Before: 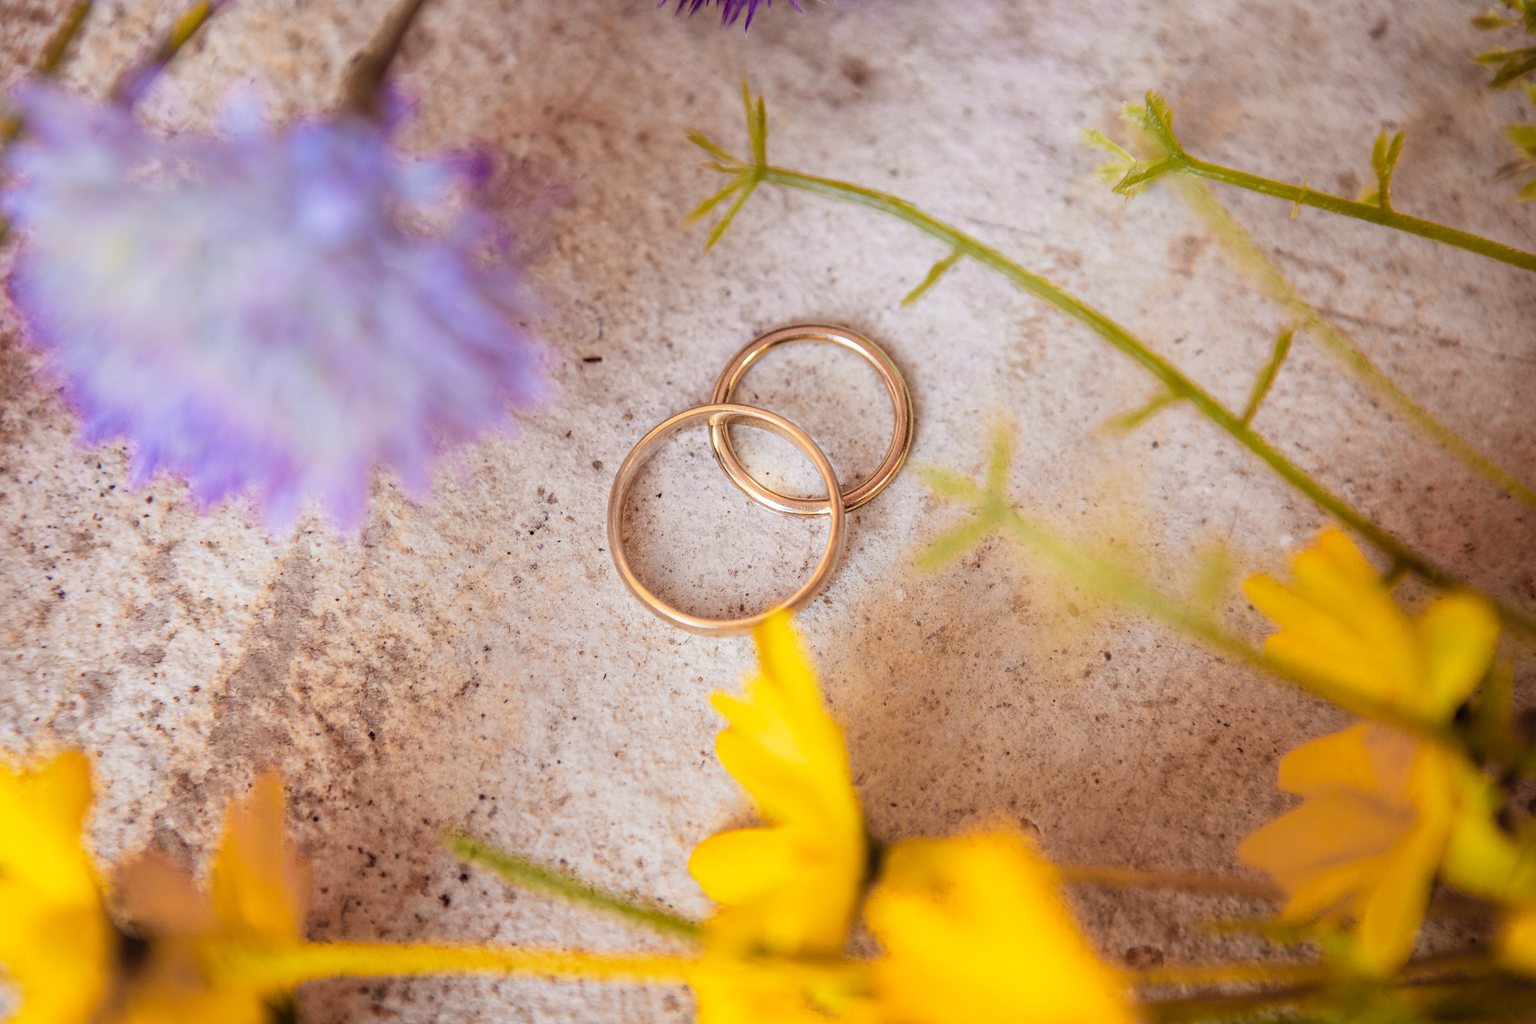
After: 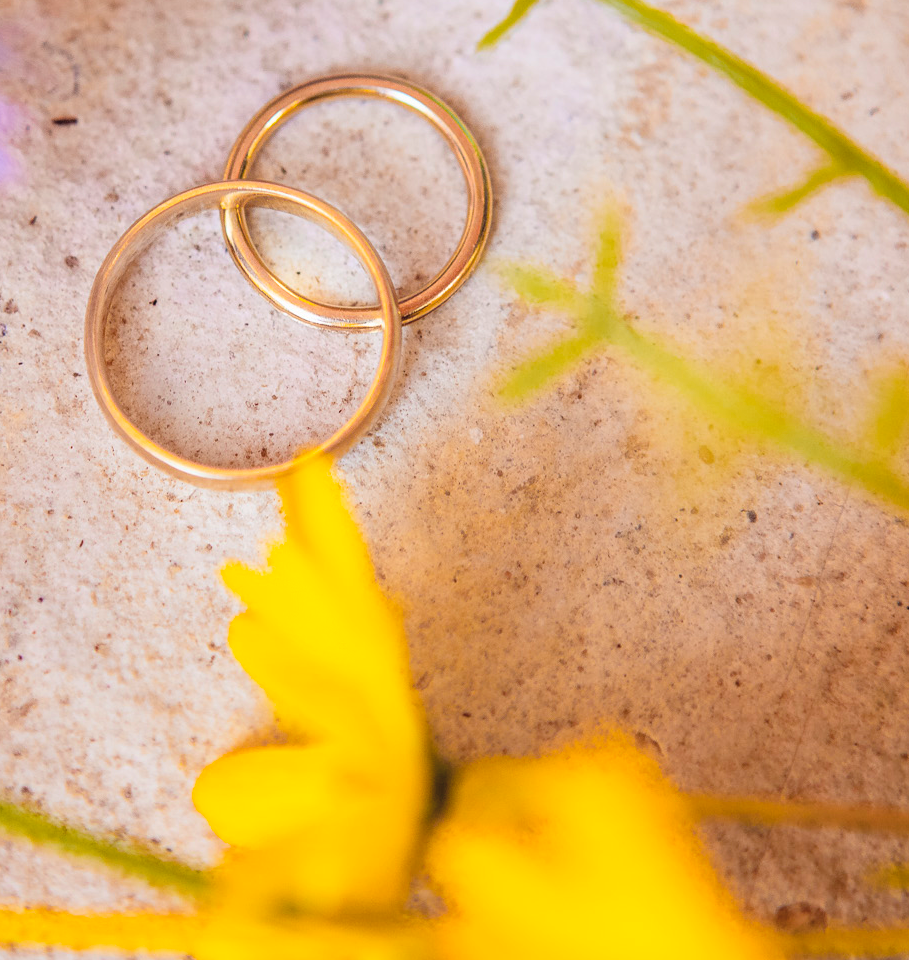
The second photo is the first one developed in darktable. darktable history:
crop: left 35.432%, top 26.233%, right 20.145%, bottom 3.432%
contrast brightness saturation: brightness 0.13
color balance rgb: perceptual saturation grading › global saturation 25%, global vibrance 20%
